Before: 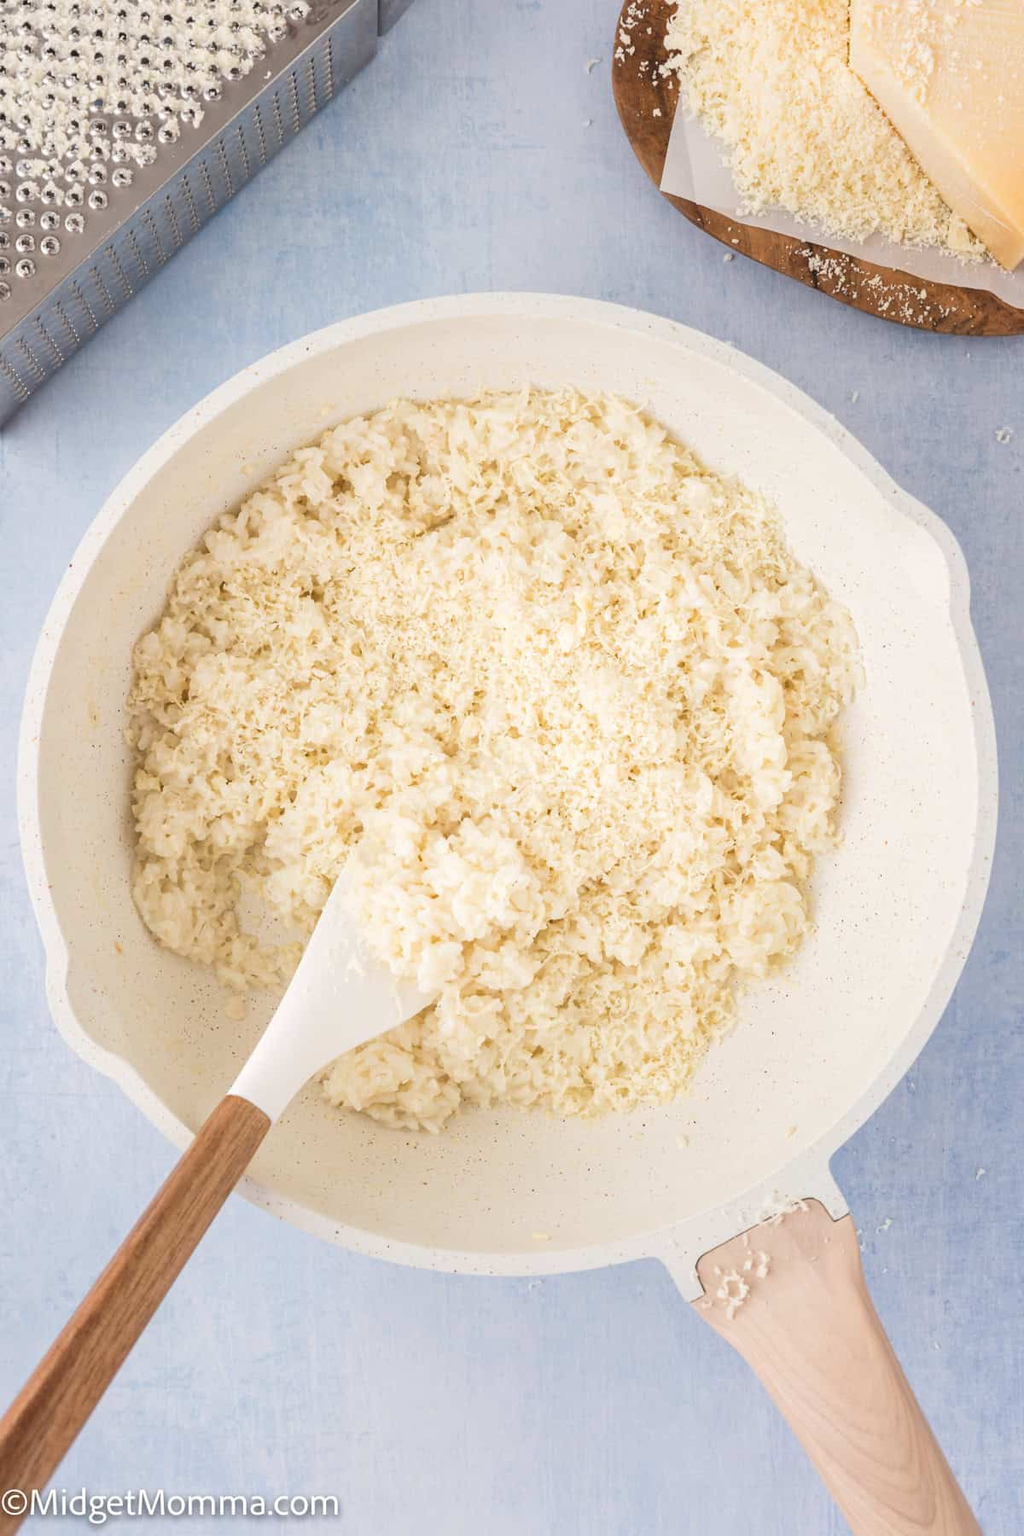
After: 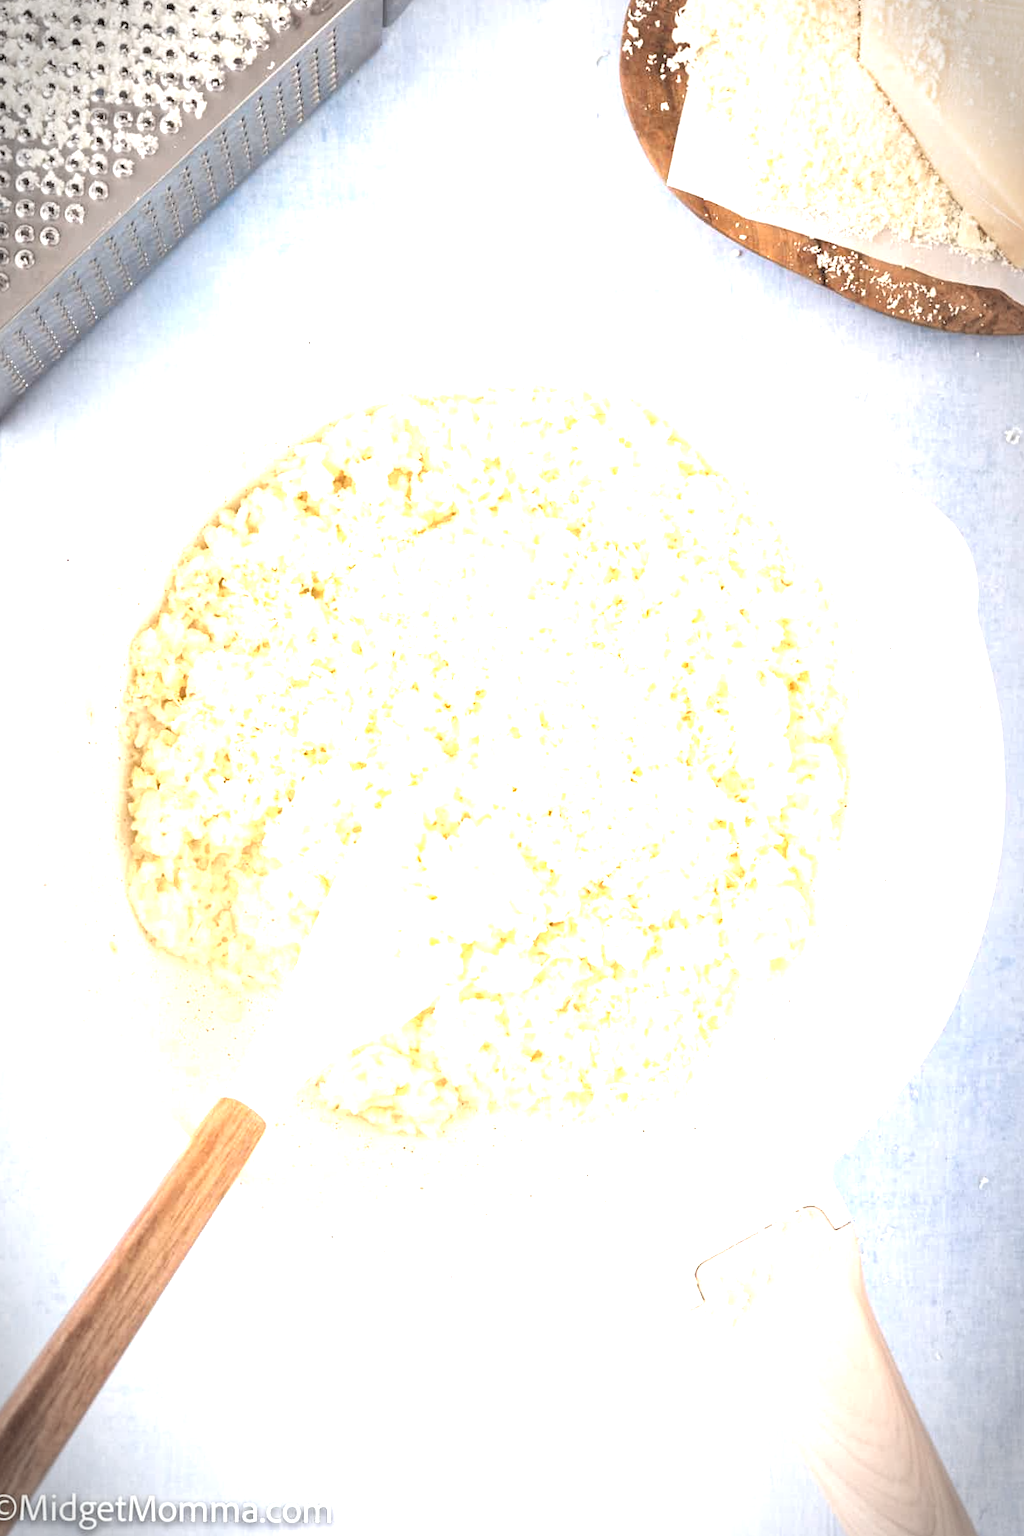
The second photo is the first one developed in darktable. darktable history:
crop and rotate: angle -0.444°
exposure: black level correction 0, exposure 1.494 EV, compensate highlight preservation false
vignetting: brightness -0.692, automatic ratio true
